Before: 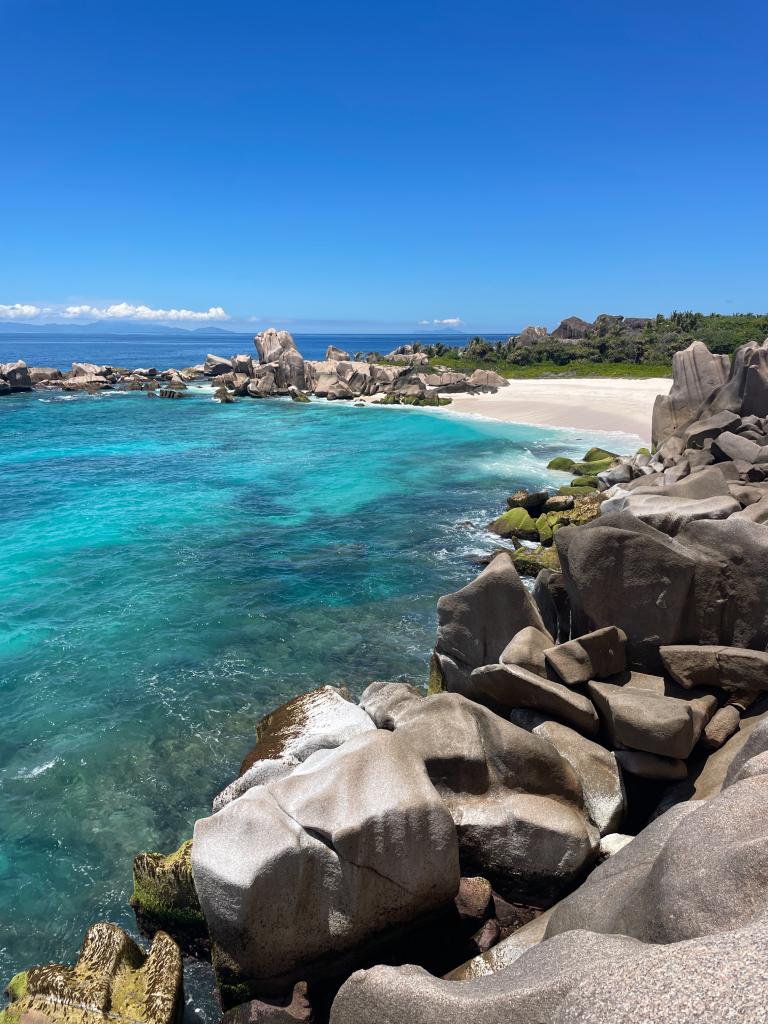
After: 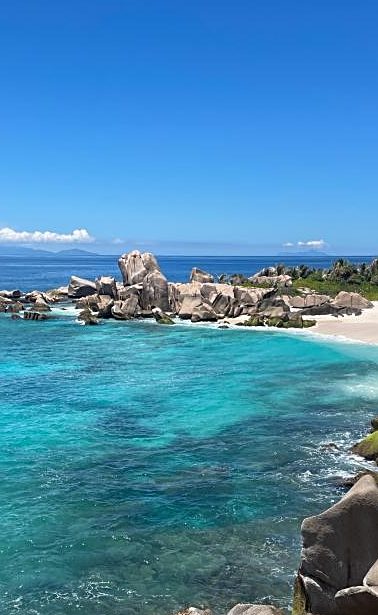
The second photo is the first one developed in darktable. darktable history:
crop: left 17.835%, top 7.675%, right 32.881%, bottom 32.213%
sharpen: on, module defaults
base curve: exposure shift 0, preserve colors none
